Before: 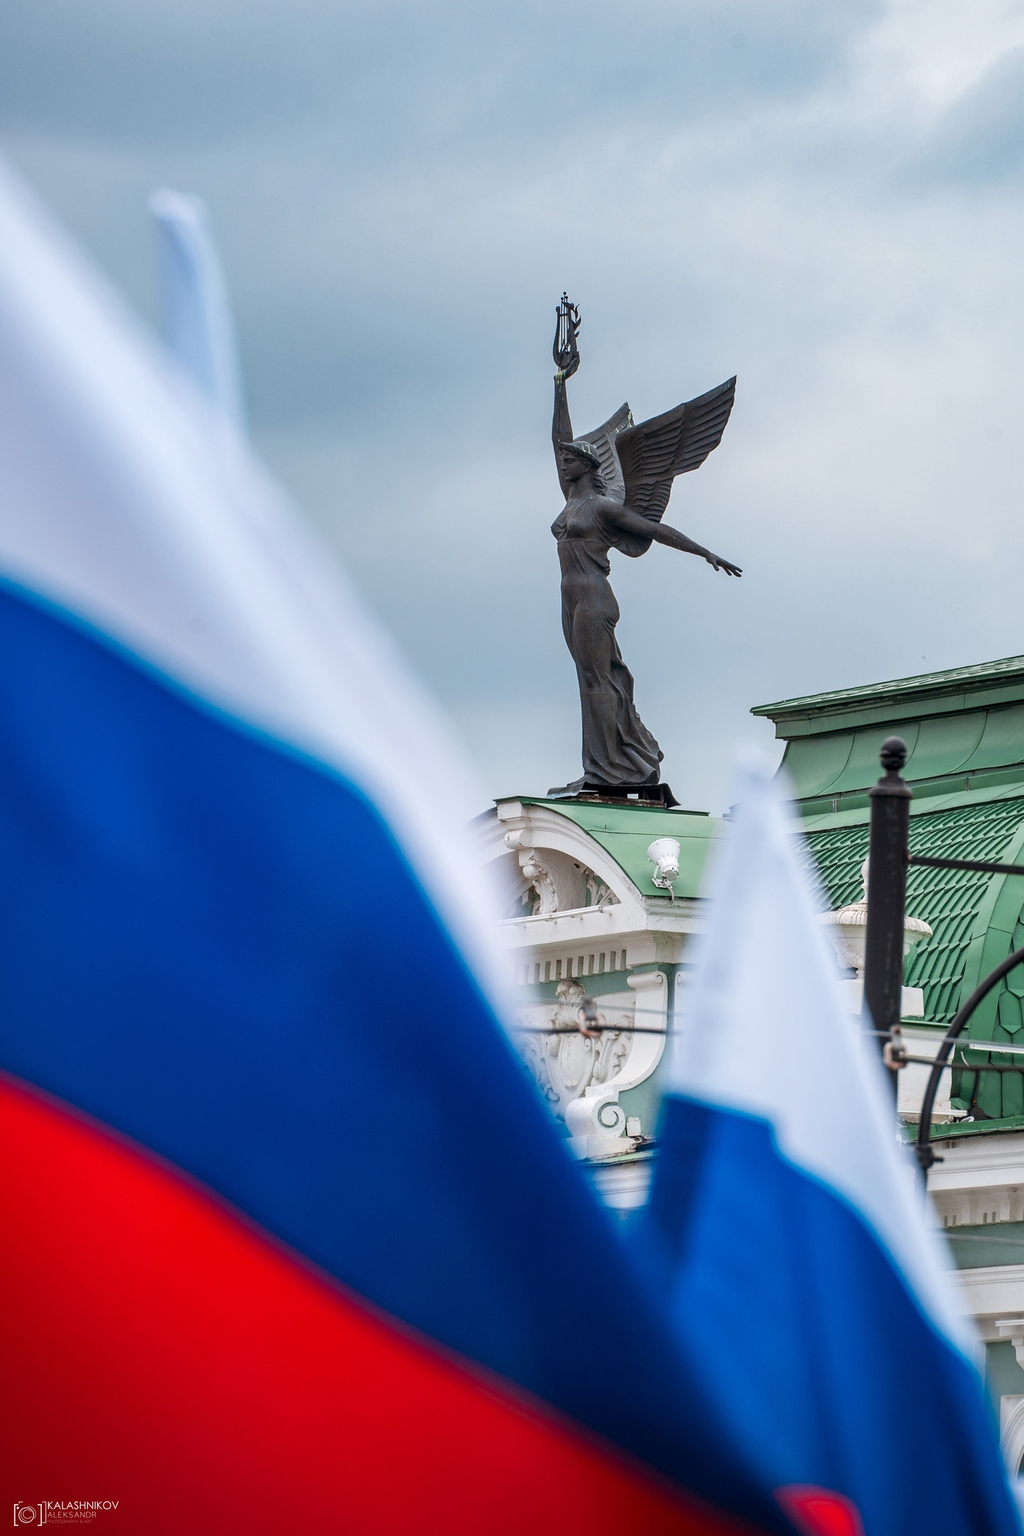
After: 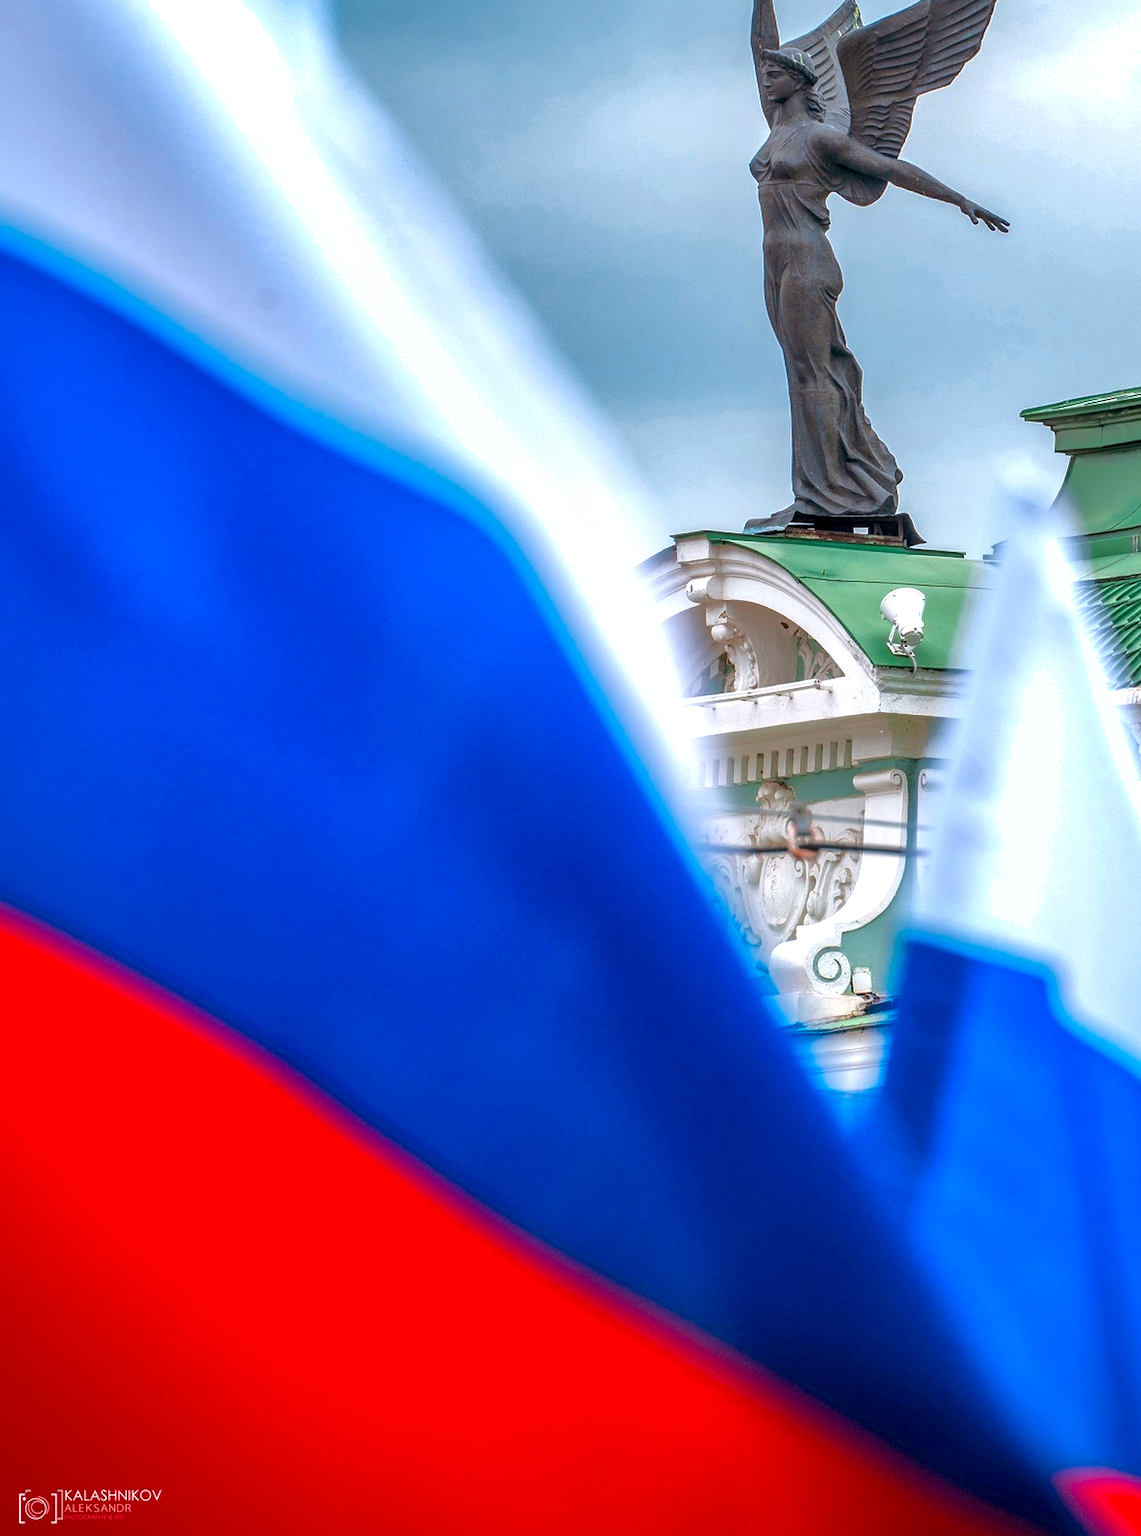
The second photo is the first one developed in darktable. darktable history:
shadows and highlights: shadows 40, highlights -60.05
local contrast: on, module defaults
crop: top 26.464%, right 18.02%
color balance rgb: perceptual saturation grading › global saturation 30.351%, perceptual brilliance grading › mid-tones 11.08%, perceptual brilliance grading › shadows 15.662%, global vibrance 20%
exposure: black level correction 0, exposure 0.499 EV, compensate highlight preservation false
